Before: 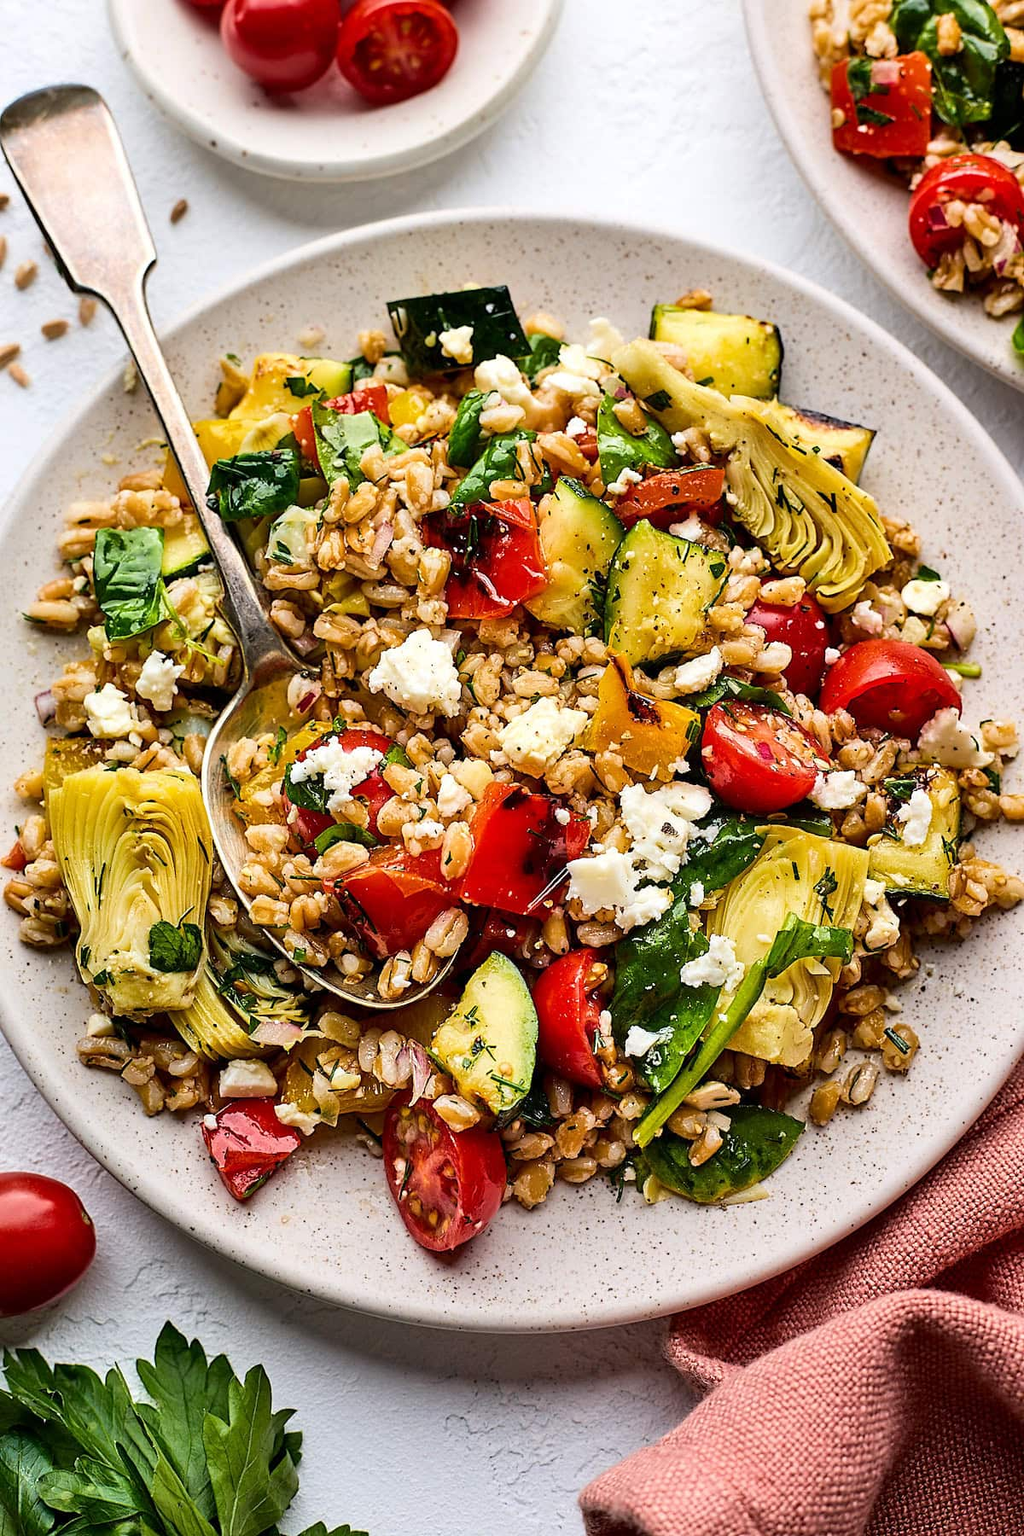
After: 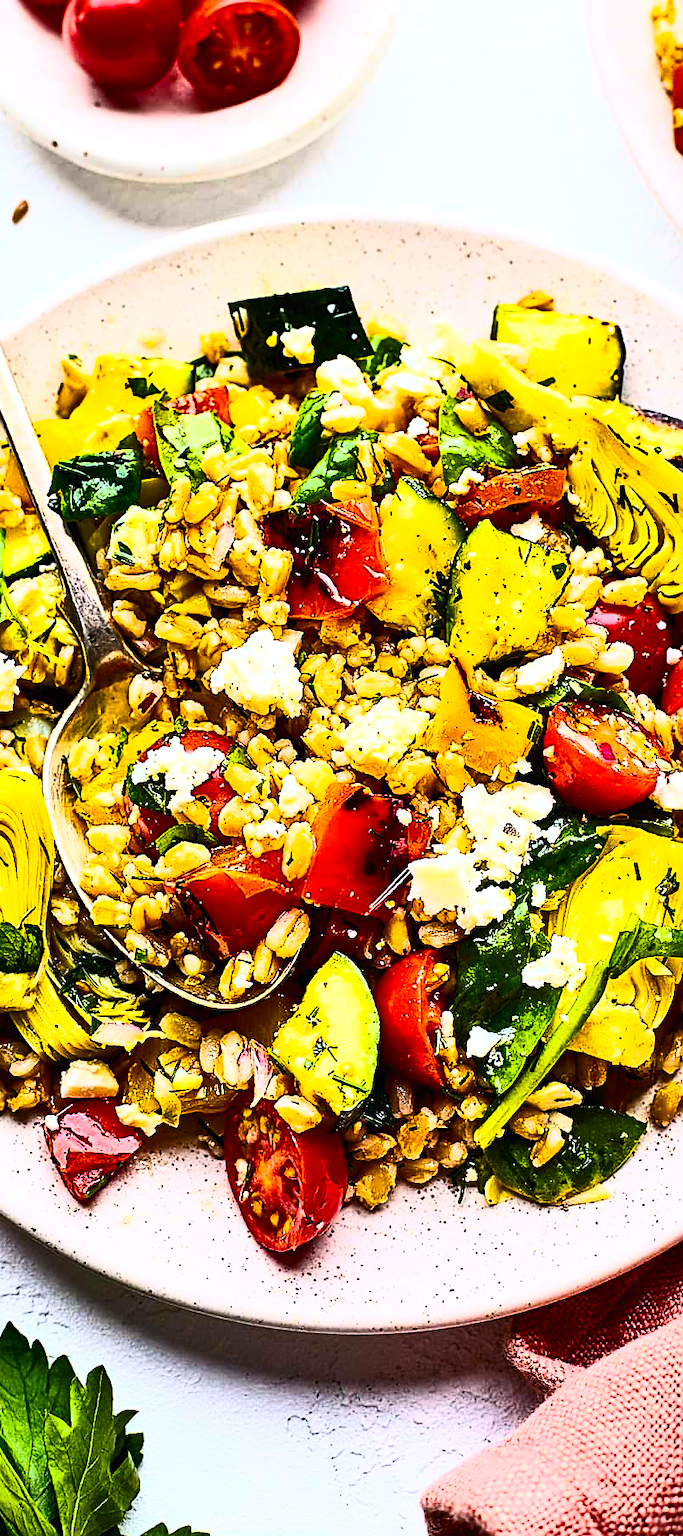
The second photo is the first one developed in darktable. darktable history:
crop and rotate: left 15.546%, right 17.787%
color balance rgb: linear chroma grading › global chroma 50%, perceptual saturation grading › global saturation 2.34%, global vibrance 6.64%, contrast 12.71%, saturation formula JzAzBz (2021)
white balance: red 0.983, blue 1.036
sharpen: on, module defaults
contrast brightness saturation: contrast 0.62, brightness 0.34, saturation 0.14
